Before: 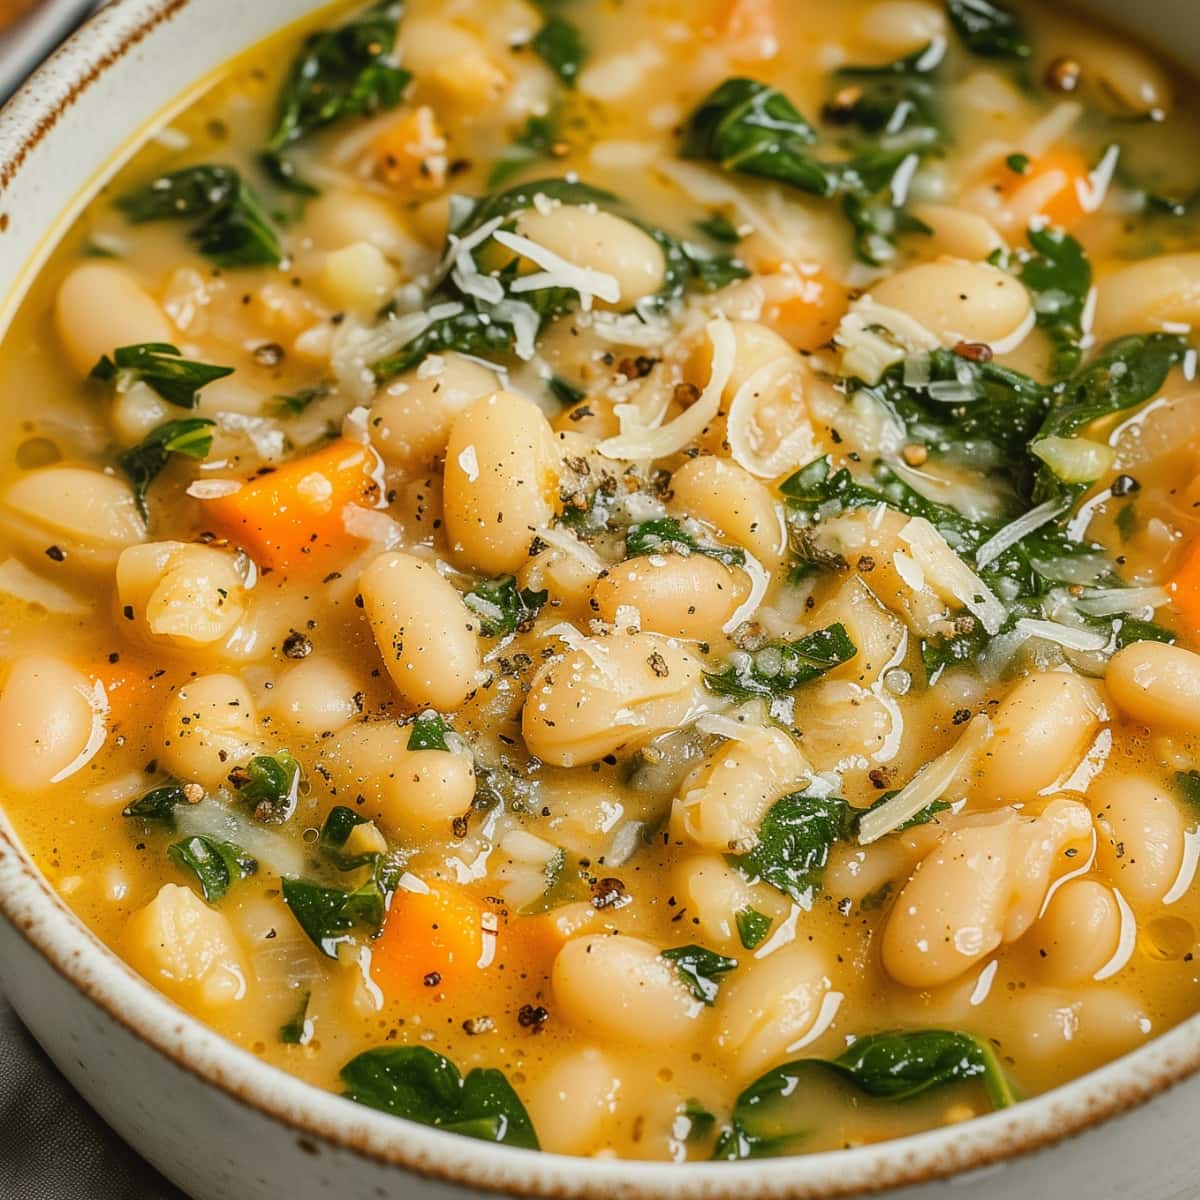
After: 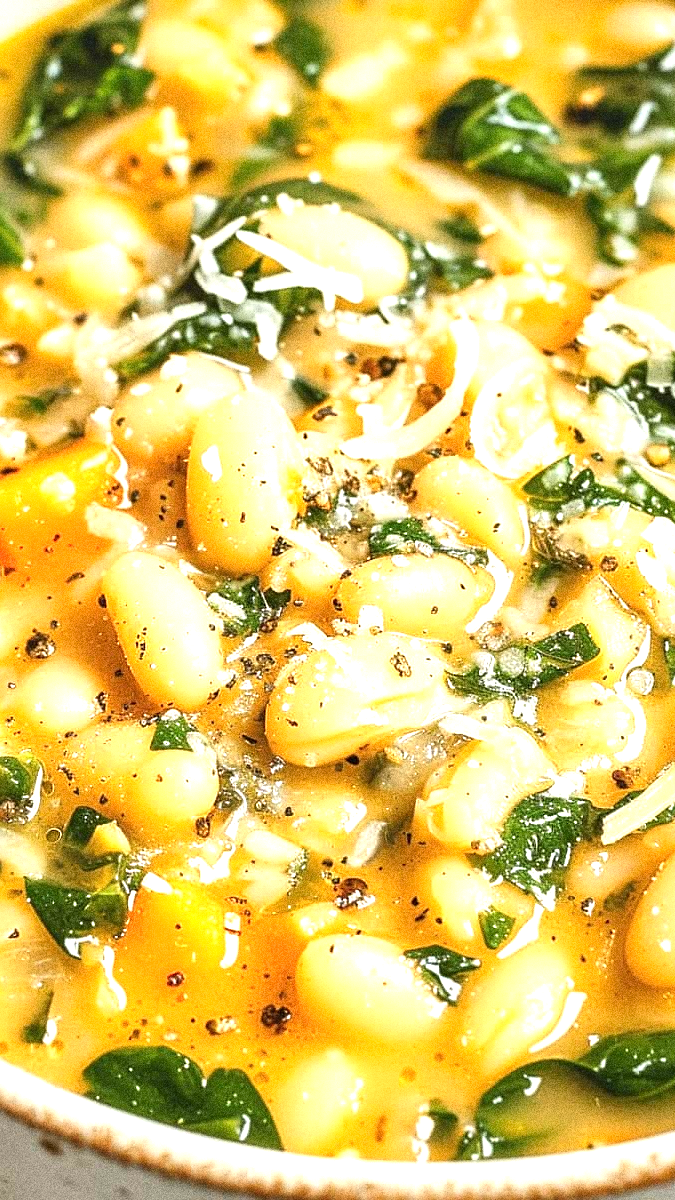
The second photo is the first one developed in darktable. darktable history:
exposure: exposure 1.223 EV, compensate highlight preservation false
sharpen: amount 0.2
crop: left 21.496%, right 22.254%
grain: coarseness 14.49 ISO, strength 48.04%, mid-tones bias 35%
